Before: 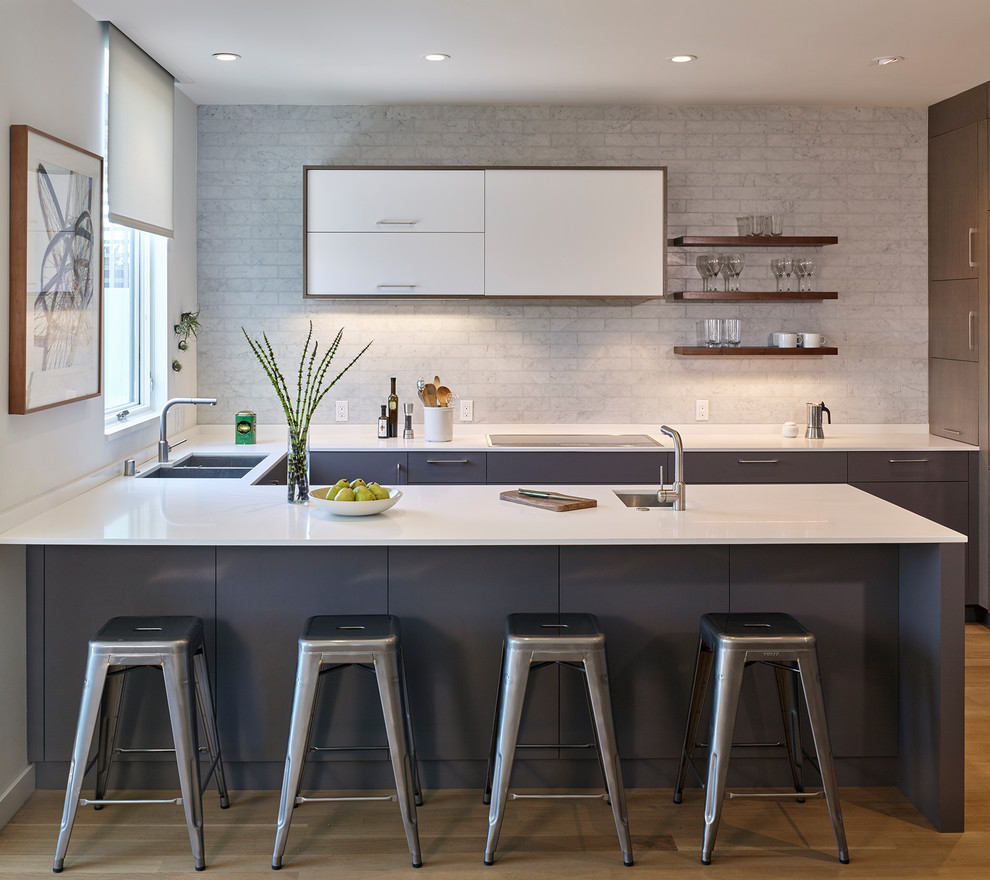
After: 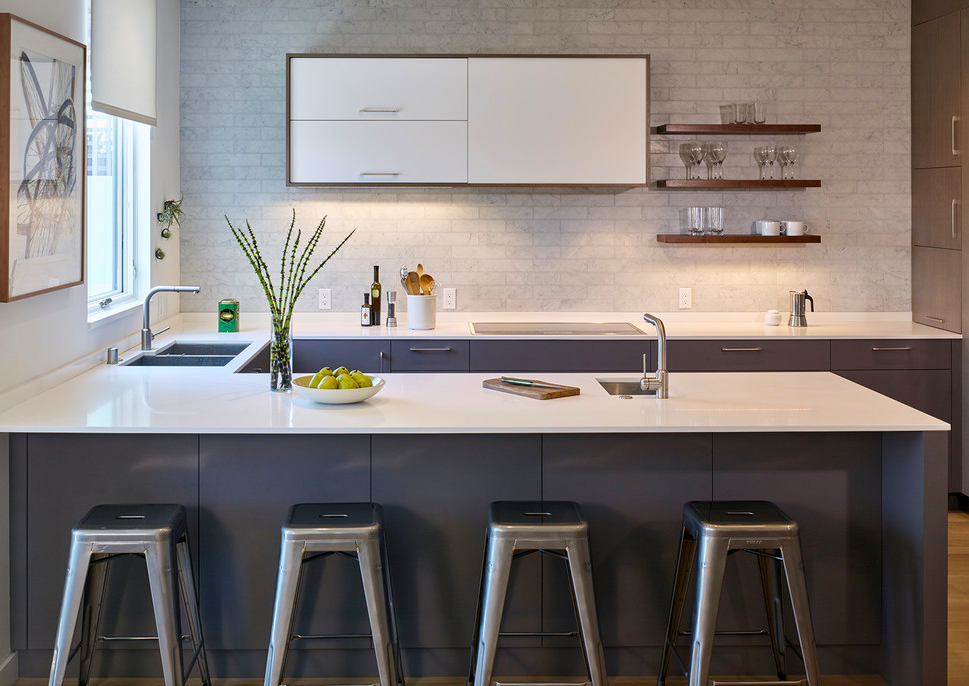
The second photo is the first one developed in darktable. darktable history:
crop and rotate: left 1.816%, top 12.748%, right 0.229%, bottom 9.23%
vignetting: fall-off radius 61.17%, brightness -0.193, saturation -0.308, unbound false
color balance rgb: perceptual saturation grading › global saturation 0.864%, global vibrance 39.677%
exposure: black level correction 0.001, compensate exposure bias true, compensate highlight preservation false
